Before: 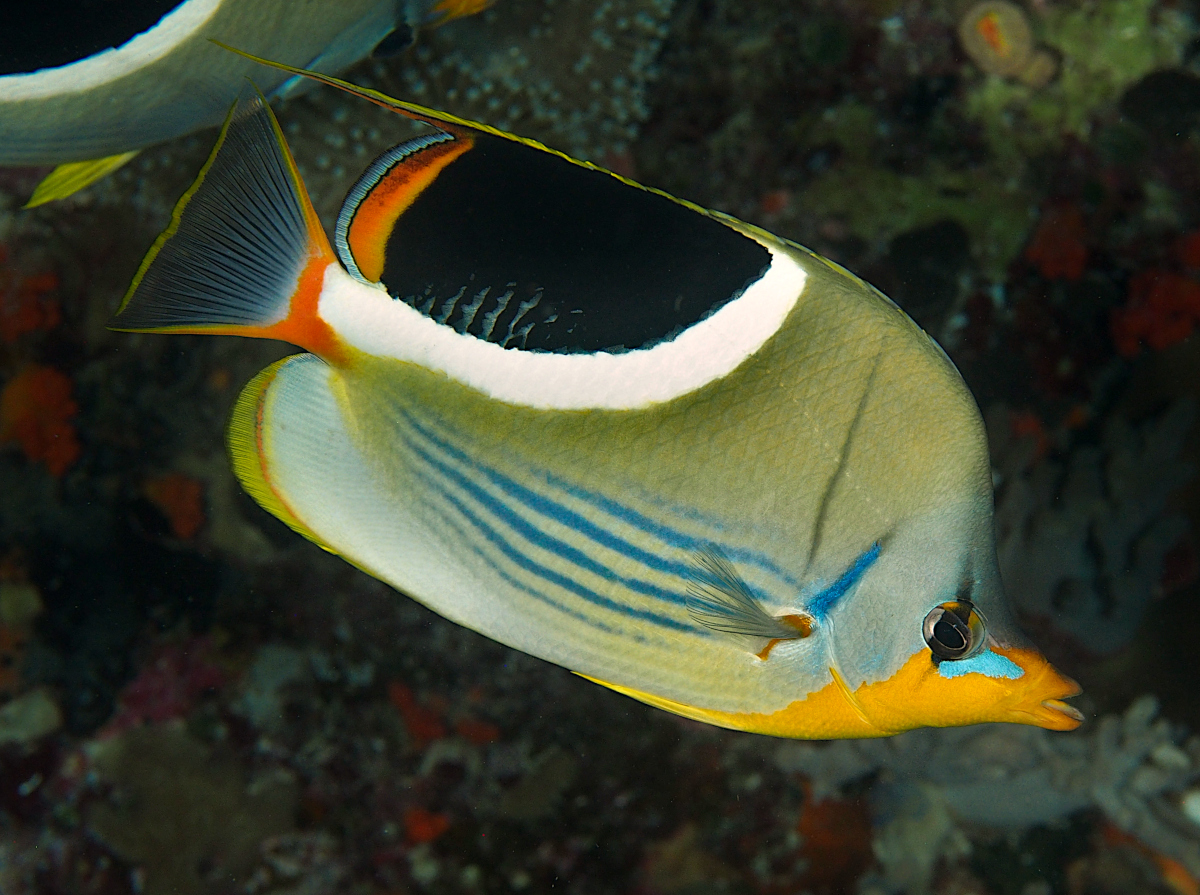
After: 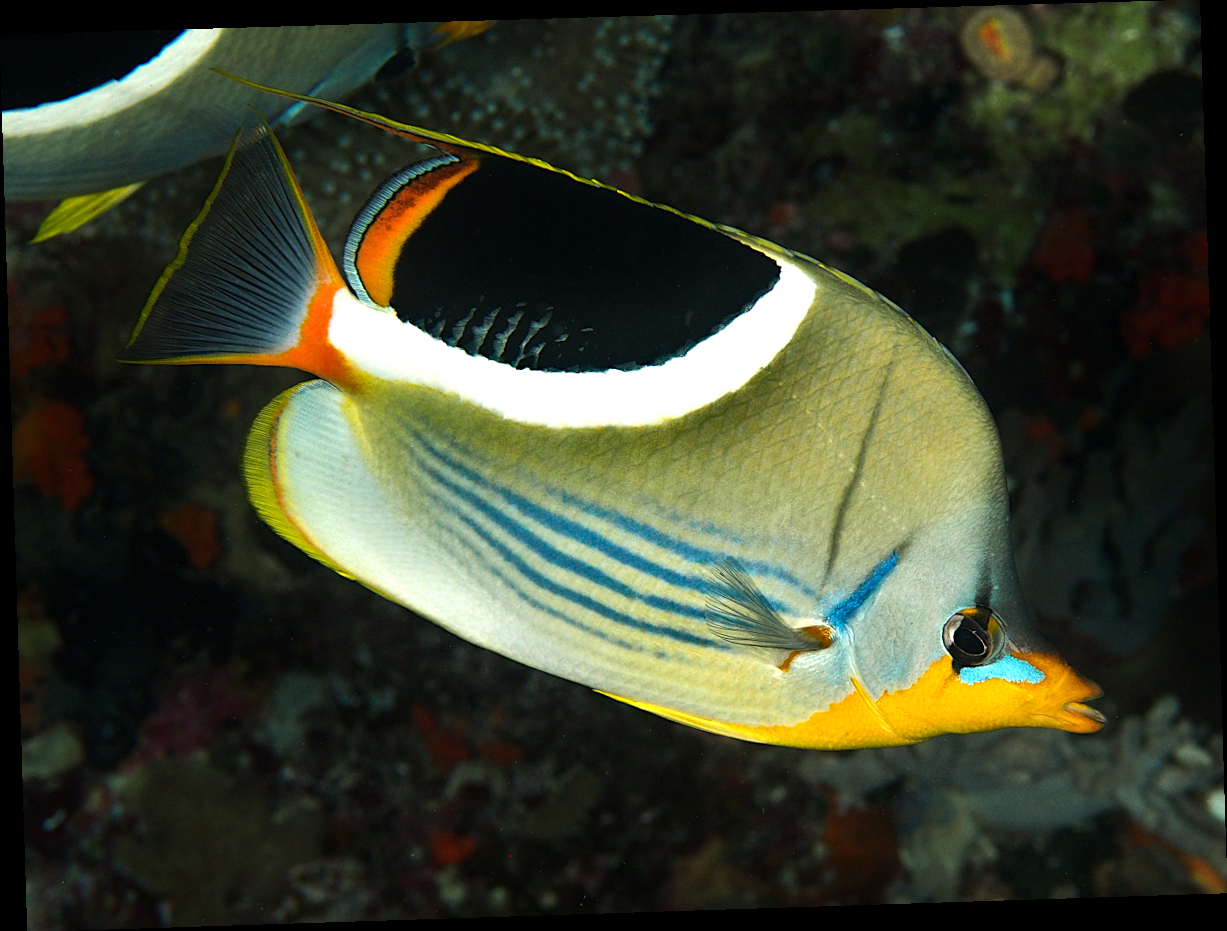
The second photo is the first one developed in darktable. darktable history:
tone equalizer: -8 EV -0.75 EV, -7 EV -0.7 EV, -6 EV -0.6 EV, -5 EV -0.4 EV, -3 EV 0.4 EV, -2 EV 0.6 EV, -1 EV 0.7 EV, +0 EV 0.75 EV, edges refinement/feathering 500, mask exposure compensation -1.57 EV, preserve details no
rotate and perspective: rotation -1.77°, lens shift (horizontal) 0.004, automatic cropping off
